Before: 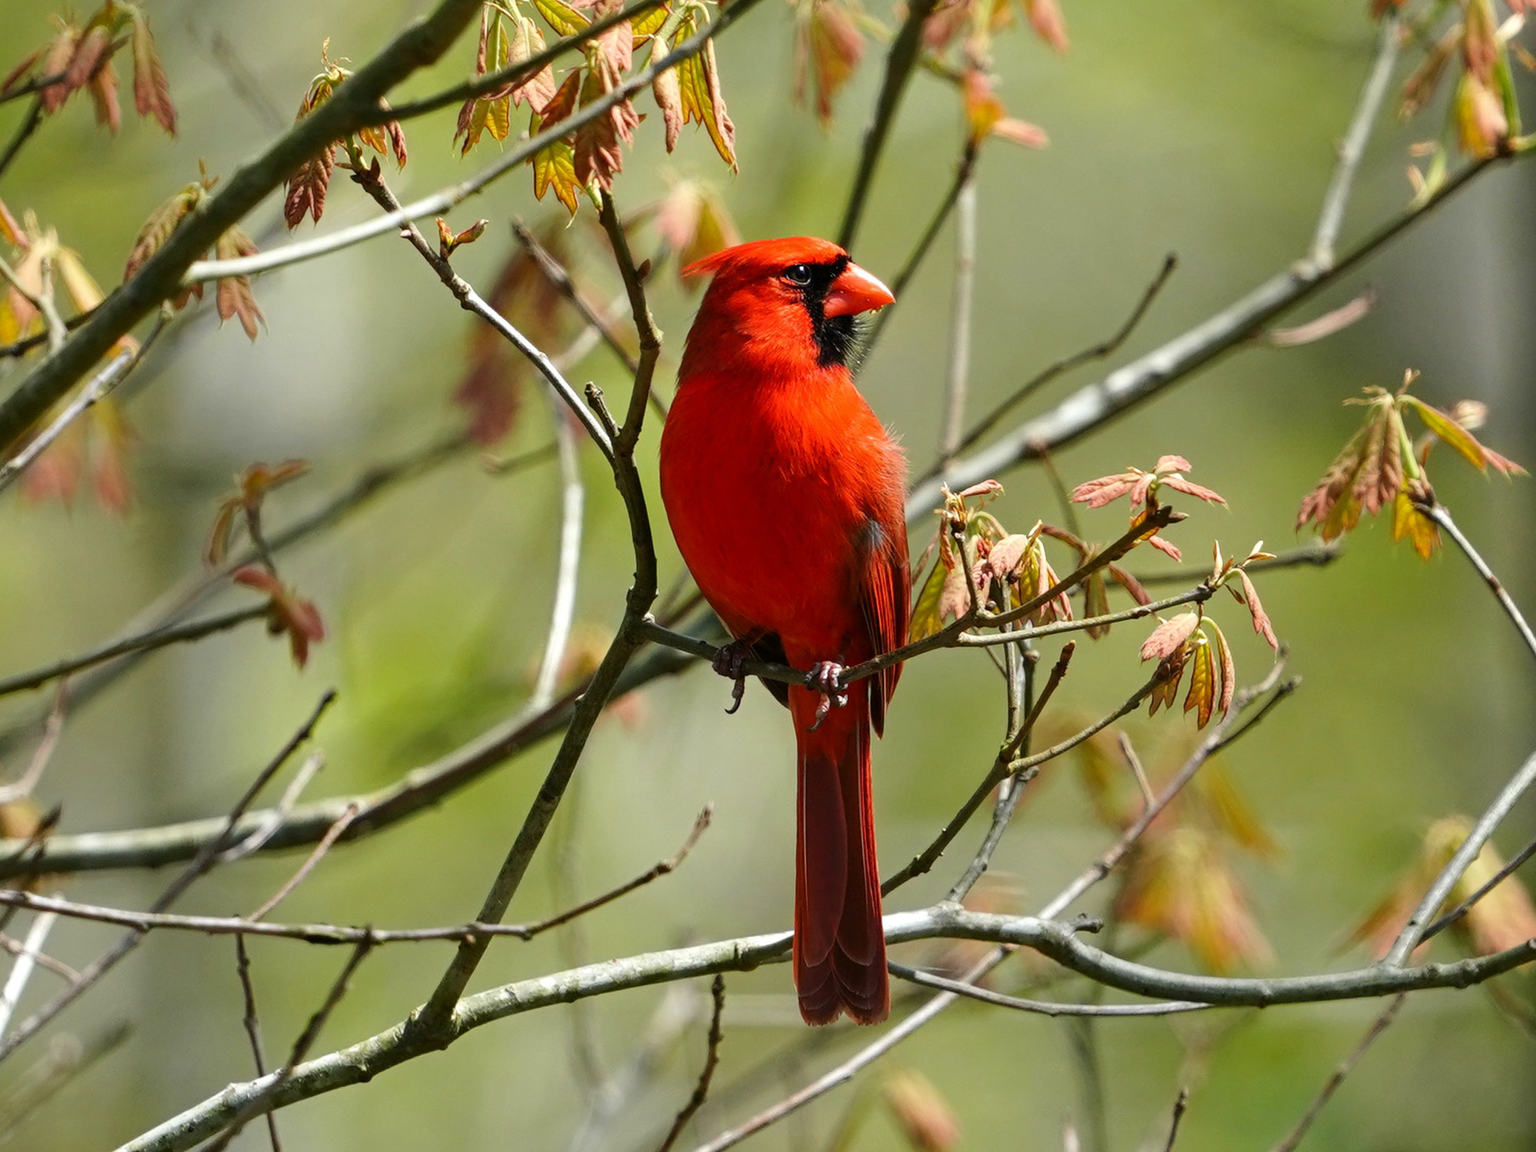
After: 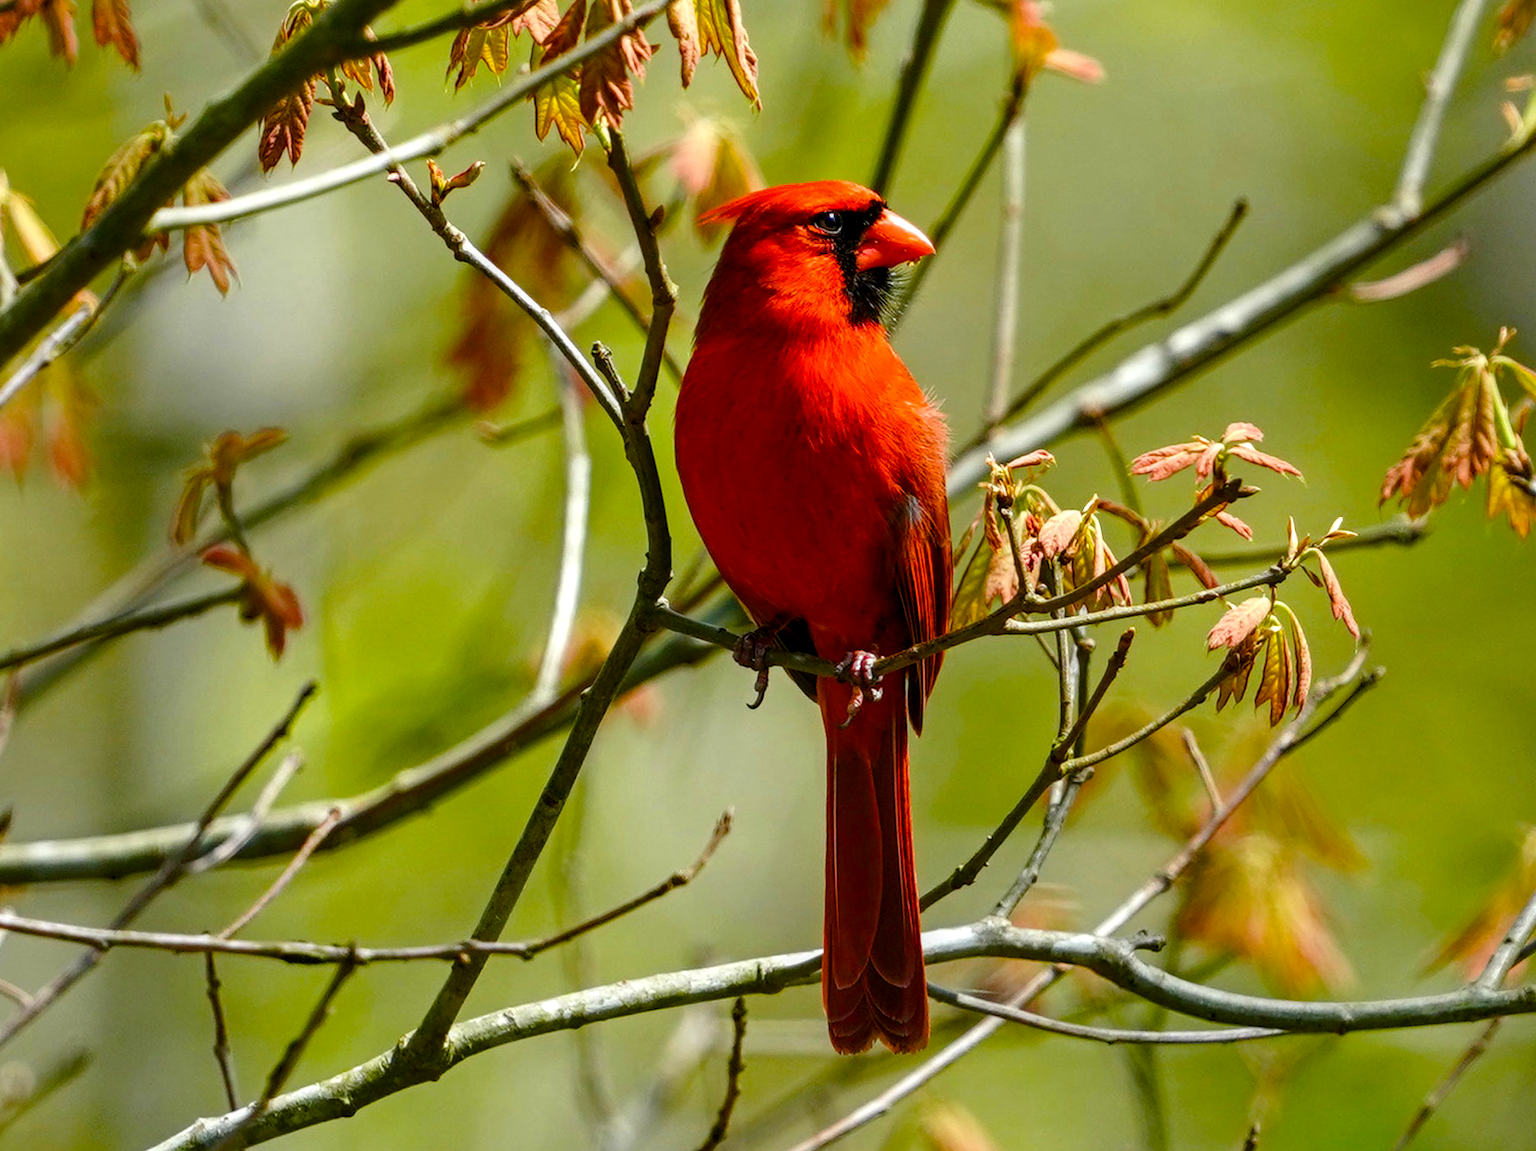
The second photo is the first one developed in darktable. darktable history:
local contrast: on, module defaults
crop: left 3.305%, top 6.436%, right 6.389%, bottom 3.258%
color balance rgb: linear chroma grading › global chroma 18.9%, perceptual saturation grading › global saturation 20%, perceptual saturation grading › highlights -25%, perceptual saturation grading › shadows 50%, global vibrance 18.93%
